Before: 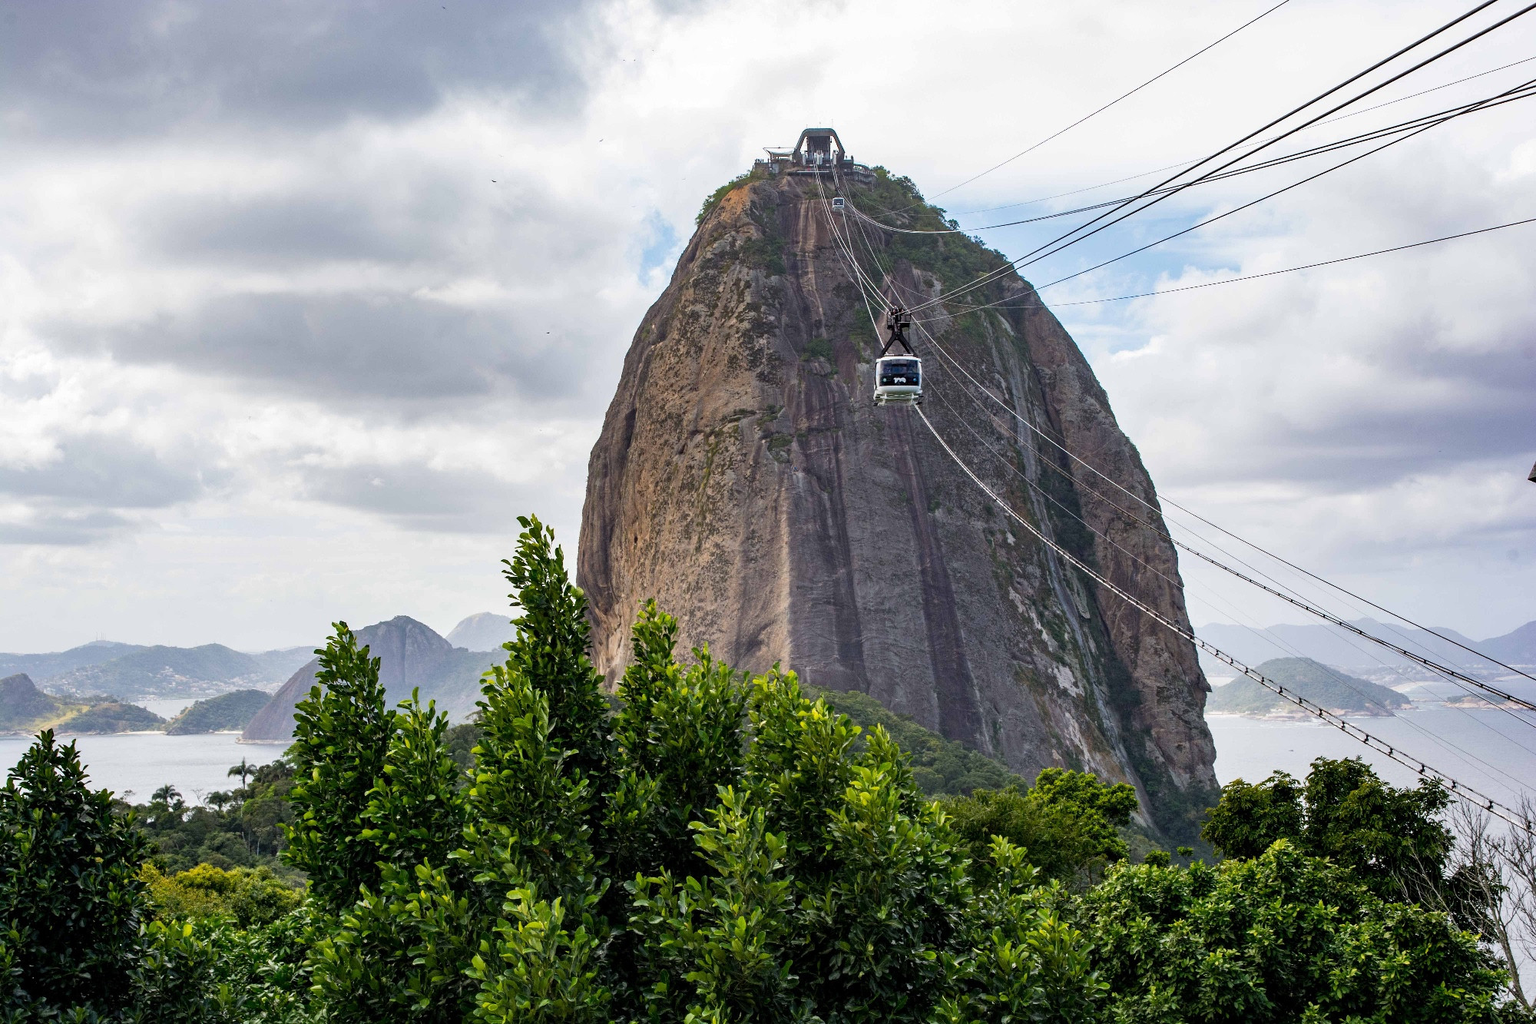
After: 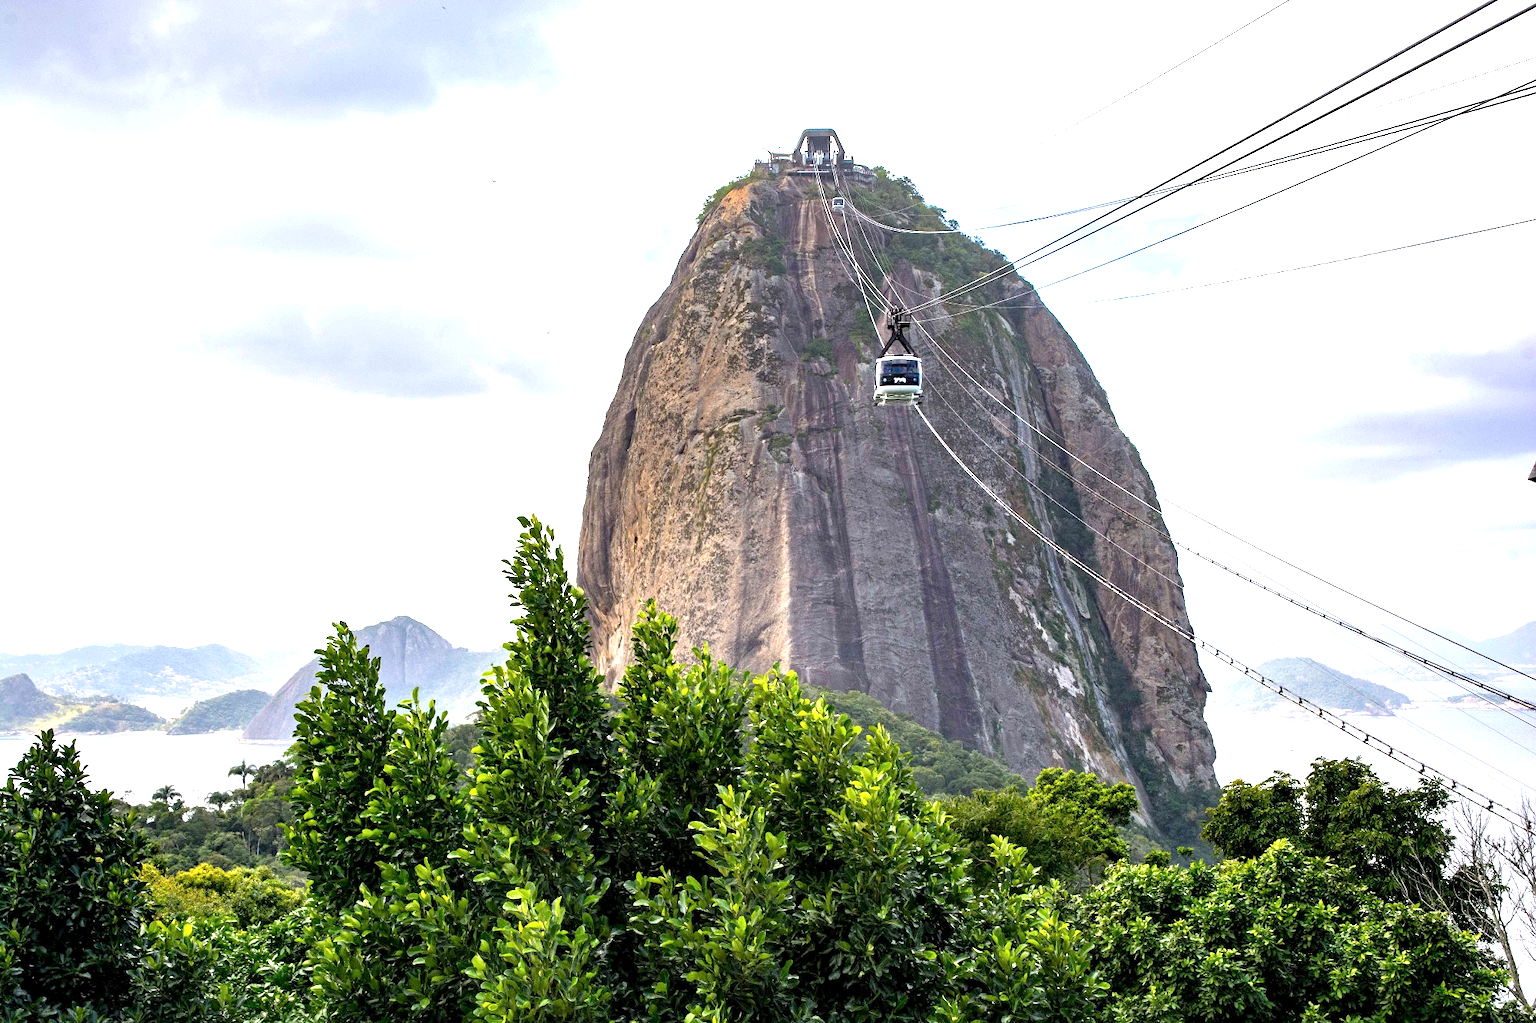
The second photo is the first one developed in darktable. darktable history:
exposure: black level correction 0.001, exposure 1.129 EV, compensate exposure bias true, compensate highlight preservation false
color balance: input saturation 99%
